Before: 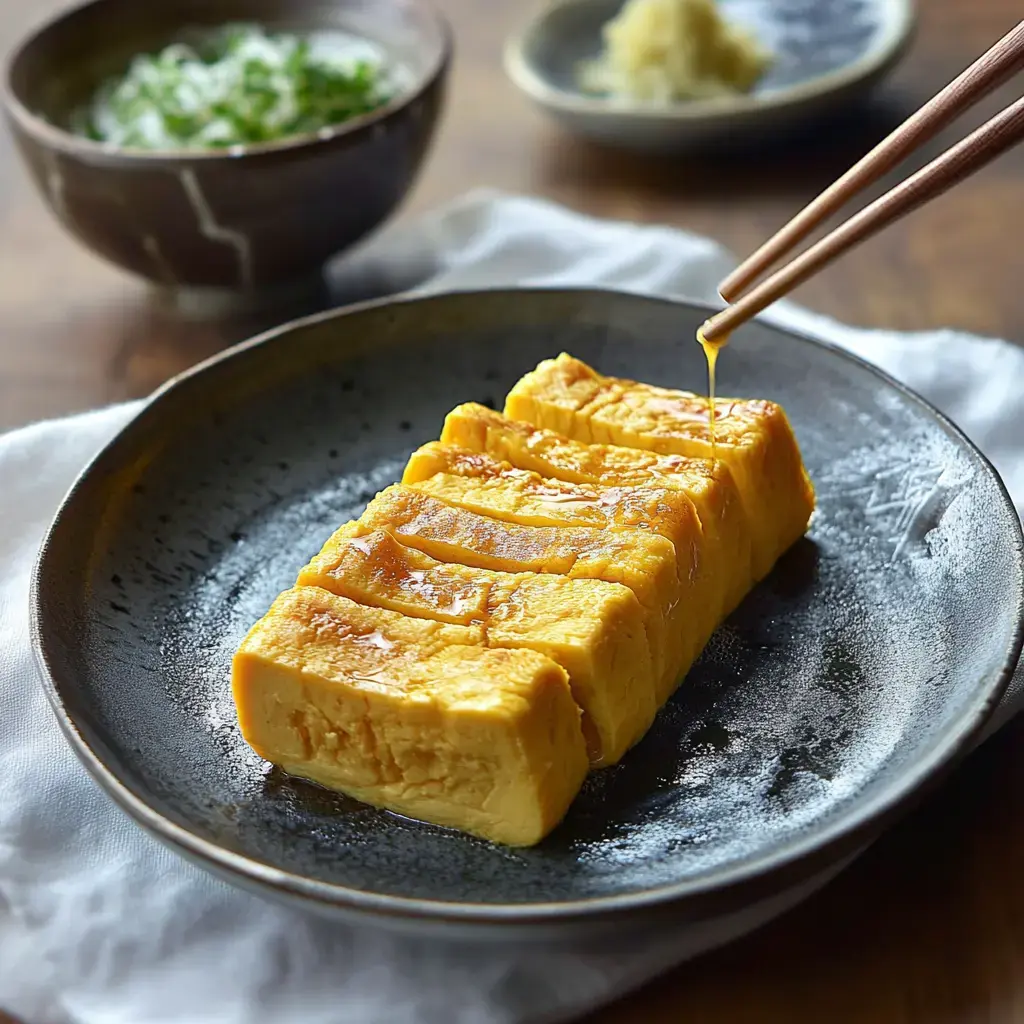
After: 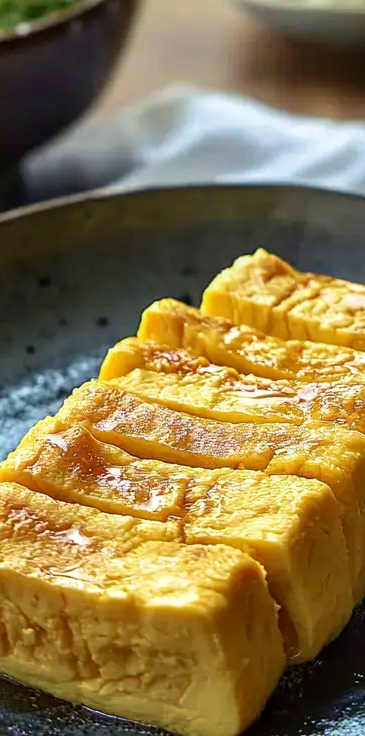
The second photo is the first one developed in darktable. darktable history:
local contrast: on, module defaults
velvia: strength 45.09%
crop and rotate: left 29.671%, top 10.167%, right 34.602%, bottom 17.863%
